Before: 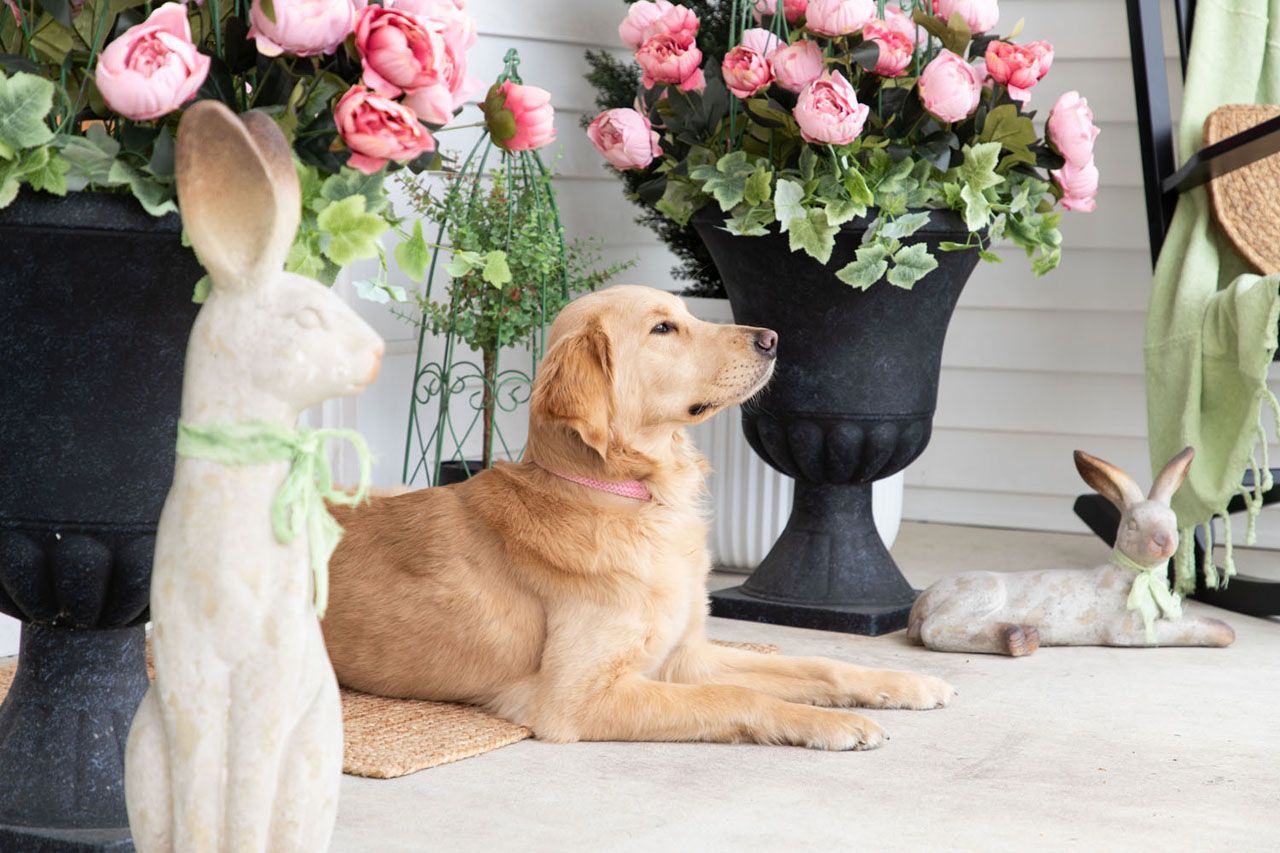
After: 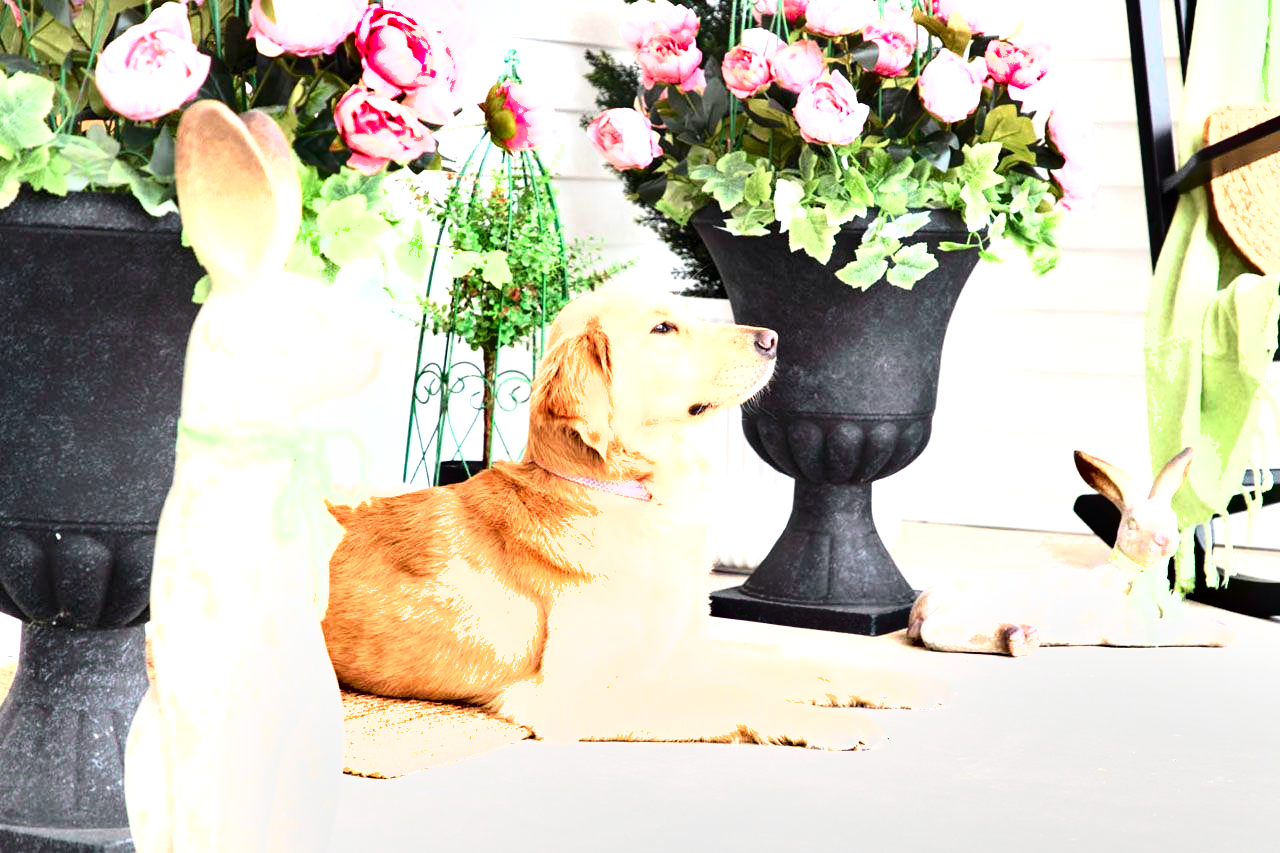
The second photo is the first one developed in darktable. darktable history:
color correction: highlights a* -0.137, highlights b* 0.137
tone curve: curves: ch0 [(0, 0) (0.035, 0.017) (0.131, 0.108) (0.279, 0.279) (0.476, 0.554) (0.617, 0.693) (0.704, 0.77) (0.801, 0.854) (0.895, 0.927) (1, 0.976)]; ch1 [(0, 0) (0.318, 0.278) (0.444, 0.427) (0.493, 0.493) (0.537, 0.547) (0.594, 0.616) (0.746, 0.764) (1, 1)]; ch2 [(0, 0) (0.316, 0.292) (0.381, 0.37) (0.423, 0.448) (0.476, 0.482) (0.502, 0.498) (0.529, 0.532) (0.583, 0.608) (0.639, 0.657) (0.7, 0.7) (0.861, 0.808) (1, 0.951)], color space Lab, independent channels, preserve colors none
exposure: black level correction 0, exposure 1.6 EV, compensate exposure bias true, compensate highlight preservation false
shadows and highlights: shadows 12, white point adjustment 1.2, soften with gaussian
